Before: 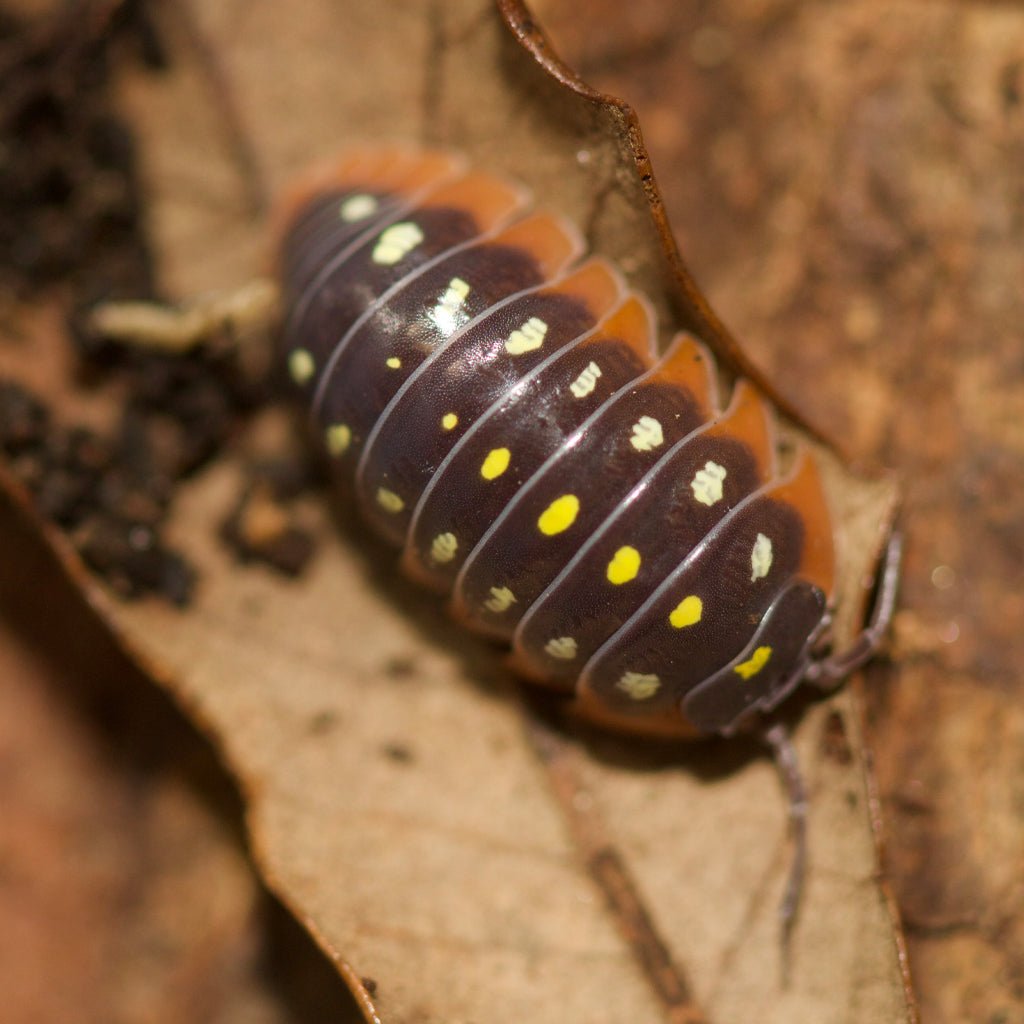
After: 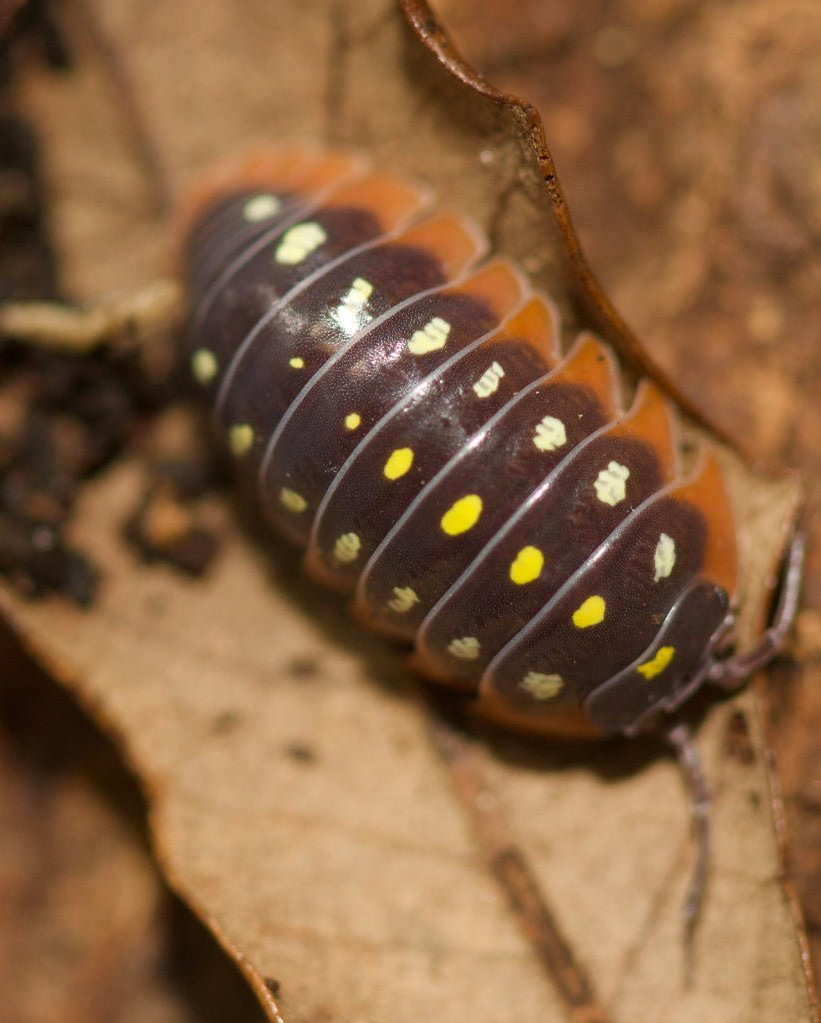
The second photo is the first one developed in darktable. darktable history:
crop and rotate: left 9.511%, right 10.216%
